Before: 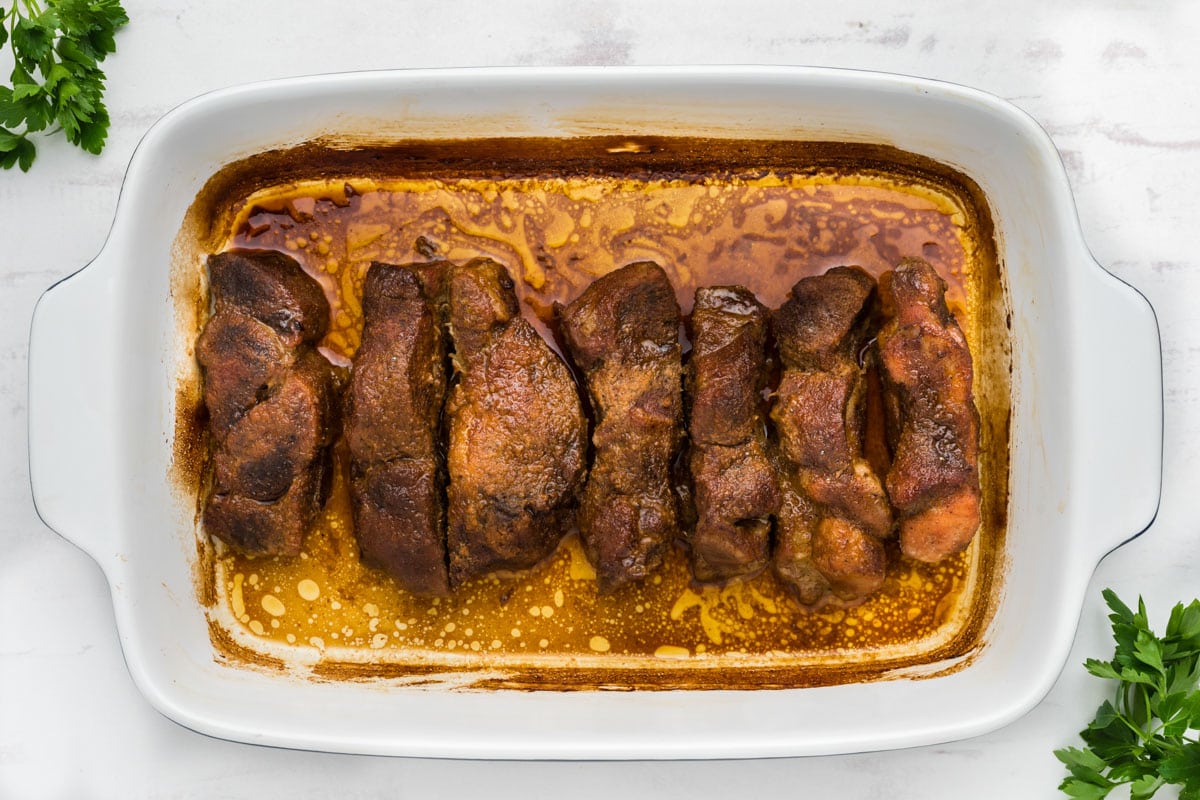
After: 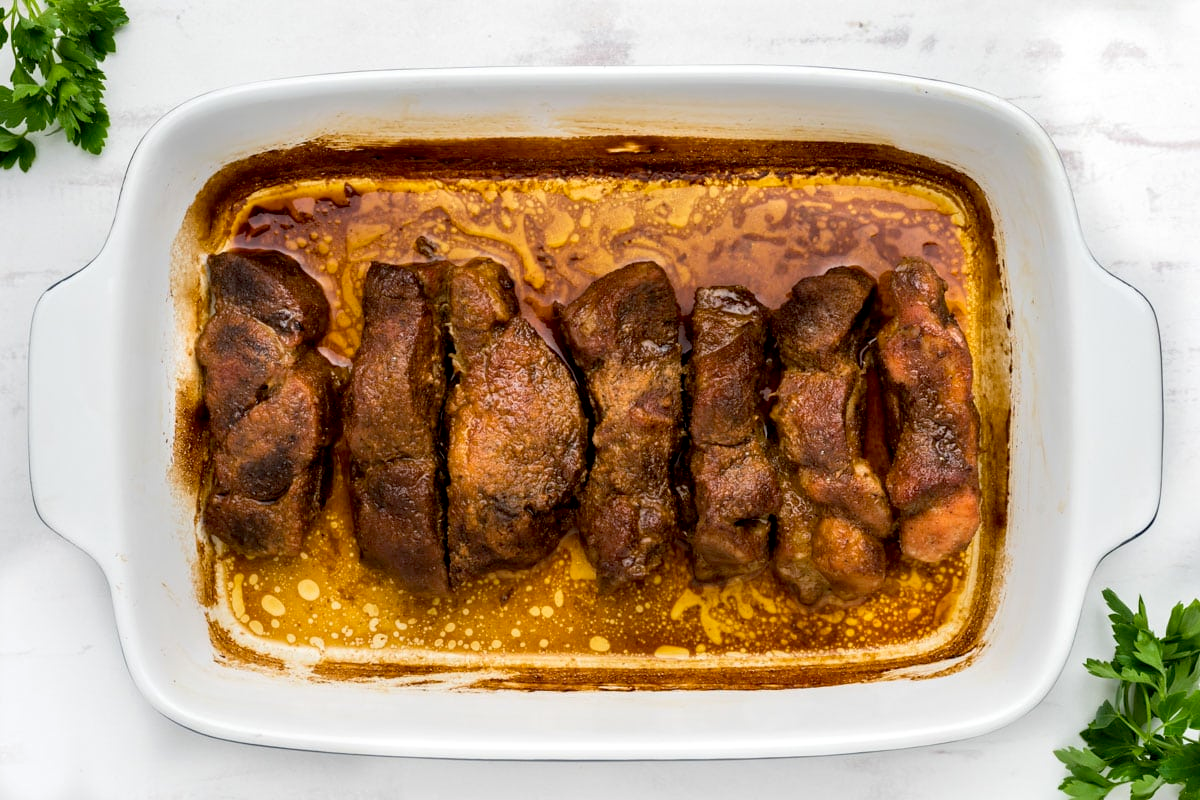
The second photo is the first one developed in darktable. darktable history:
exposure: black level correction 0.008, exposure 0.101 EV, compensate highlight preservation false
